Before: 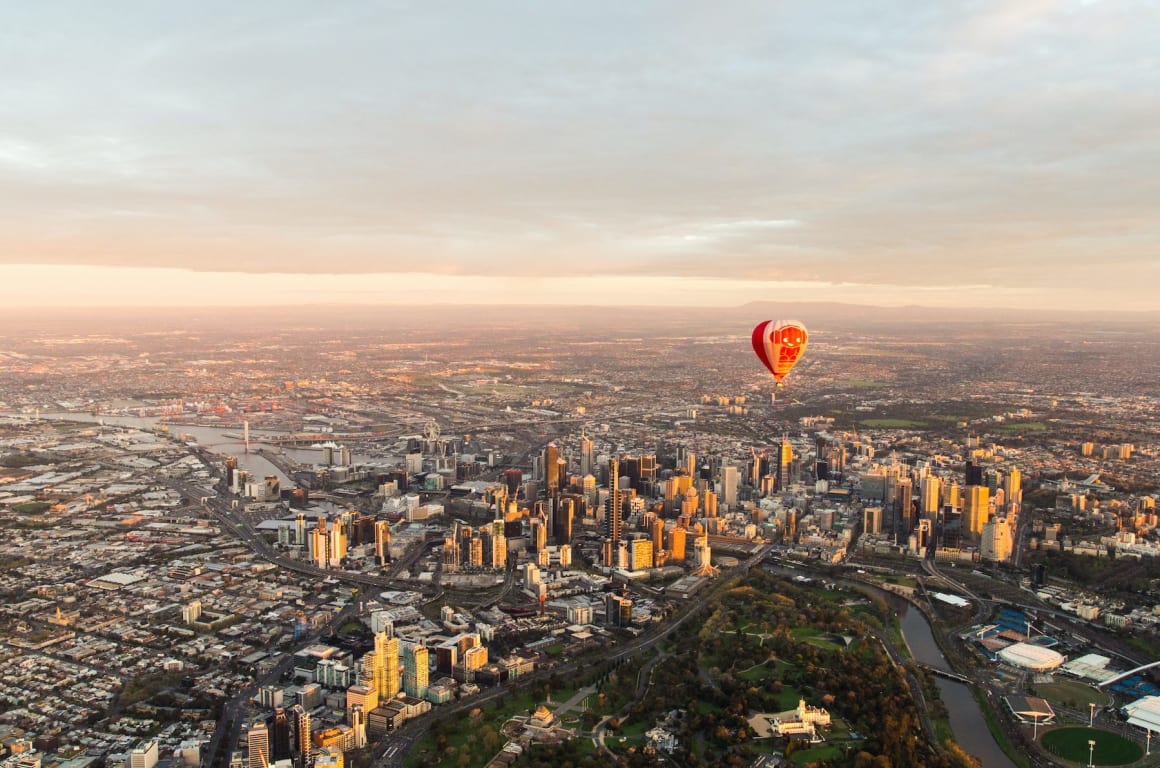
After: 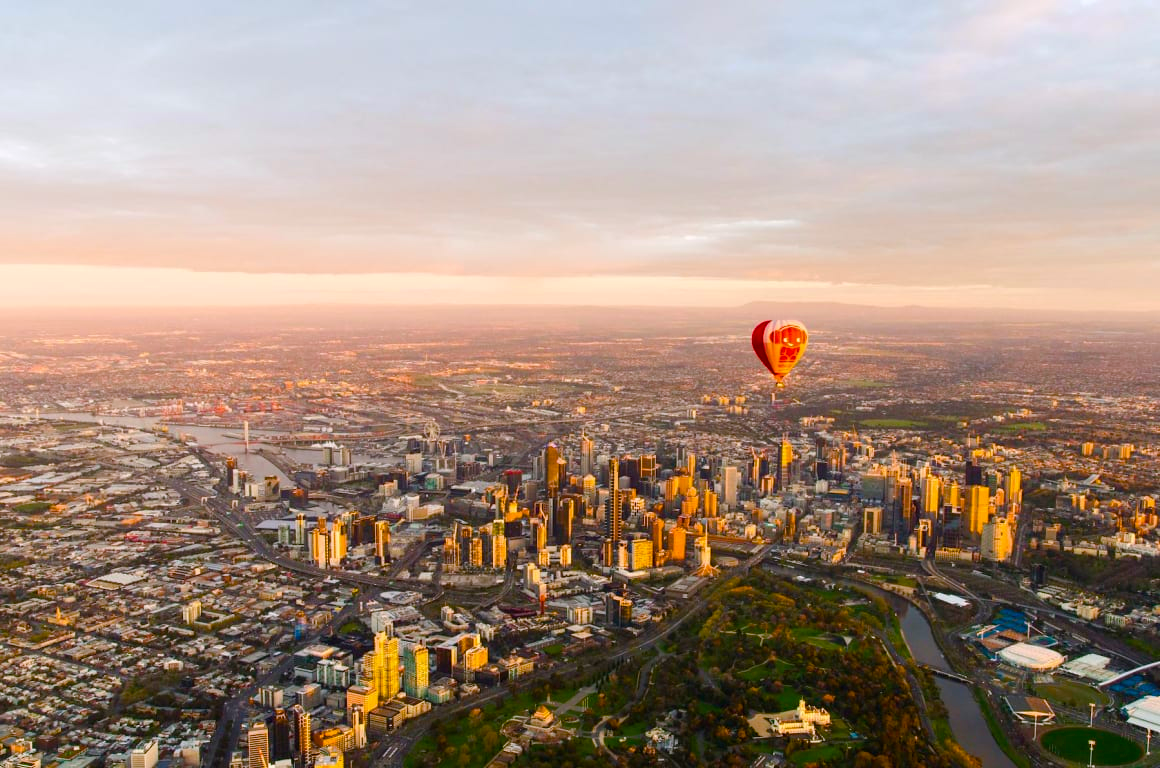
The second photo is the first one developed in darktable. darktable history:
color balance rgb: highlights gain › chroma 2.076%, highlights gain › hue 291.15°, linear chroma grading › global chroma 14.467%, perceptual saturation grading › global saturation 43.975%, perceptual saturation grading › highlights -50.017%, perceptual saturation grading › shadows 30.814%, global vibrance 30.378%
